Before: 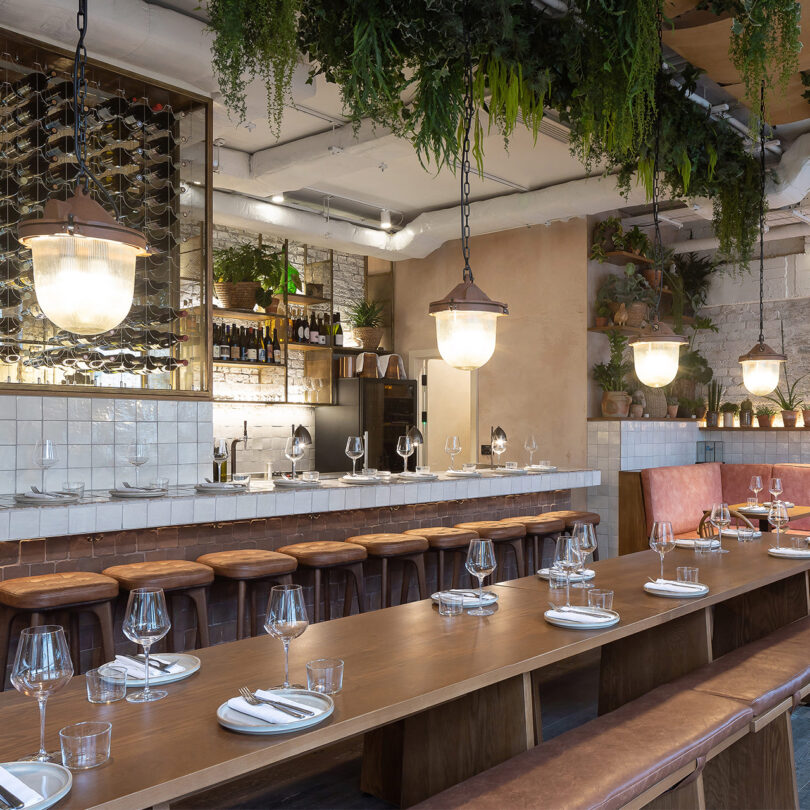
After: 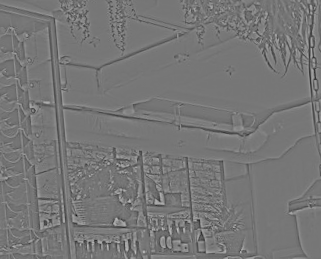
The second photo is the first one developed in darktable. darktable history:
monochrome: a -92.57, b 58.91
sharpen: on, module defaults
crop: left 15.452%, top 5.459%, right 43.956%, bottom 56.62%
highpass: sharpness 9.84%, contrast boost 9.94%
tone curve: curves: ch0 [(0, 0) (0.003, 0.005) (0.011, 0.011) (0.025, 0.022) (0.044, 0.035) (0.069, 0.051) (0.1, 0.073) (0.136, 0.106) (0.177, 0.147) (0.224, 0.195) (0.277, 0.253) (0.335, 0.315) (0.399, 0.388) (0.468, 0.488) (0.543, 0.586) (0.623, 0.685) (0.709, 0.764) (0.801, 0.838) (0.898, 0.908) (1, 1)], preserve colors none
rotate and perspective: rotation -5°, crop left 0.05, crop right 0.952, crop top 0.11, crop bottom 0.89
